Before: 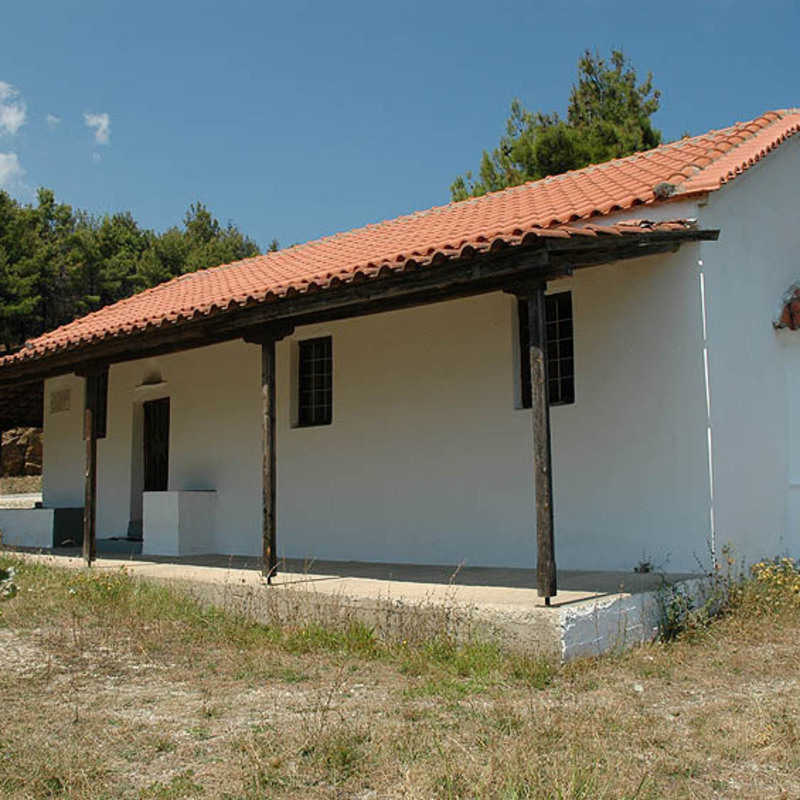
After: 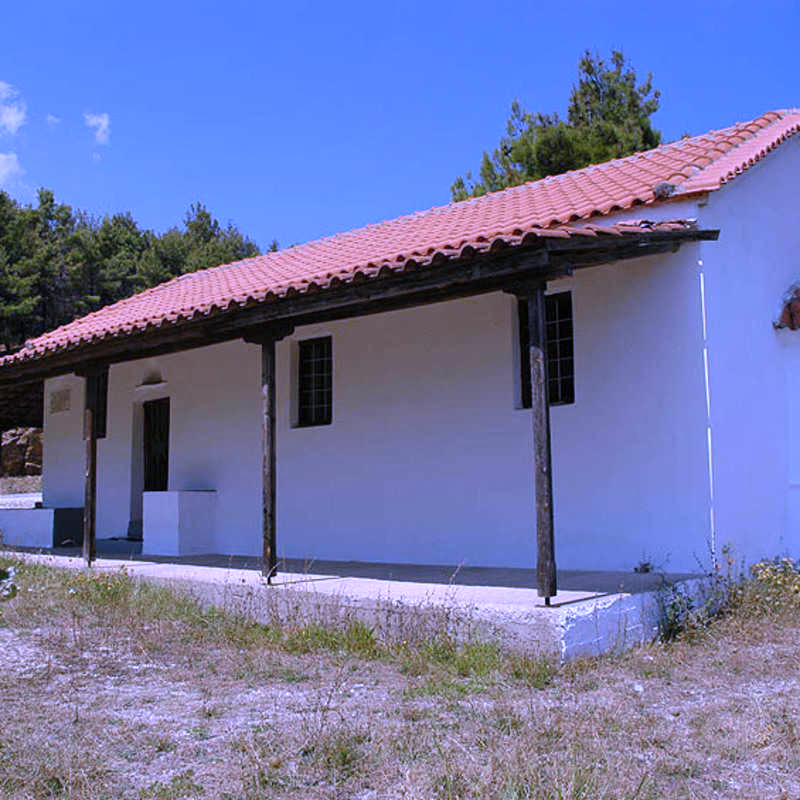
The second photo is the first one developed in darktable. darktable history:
shadows and highlights: soften with gaussian
white balance: red 0.98, blue 1.61
